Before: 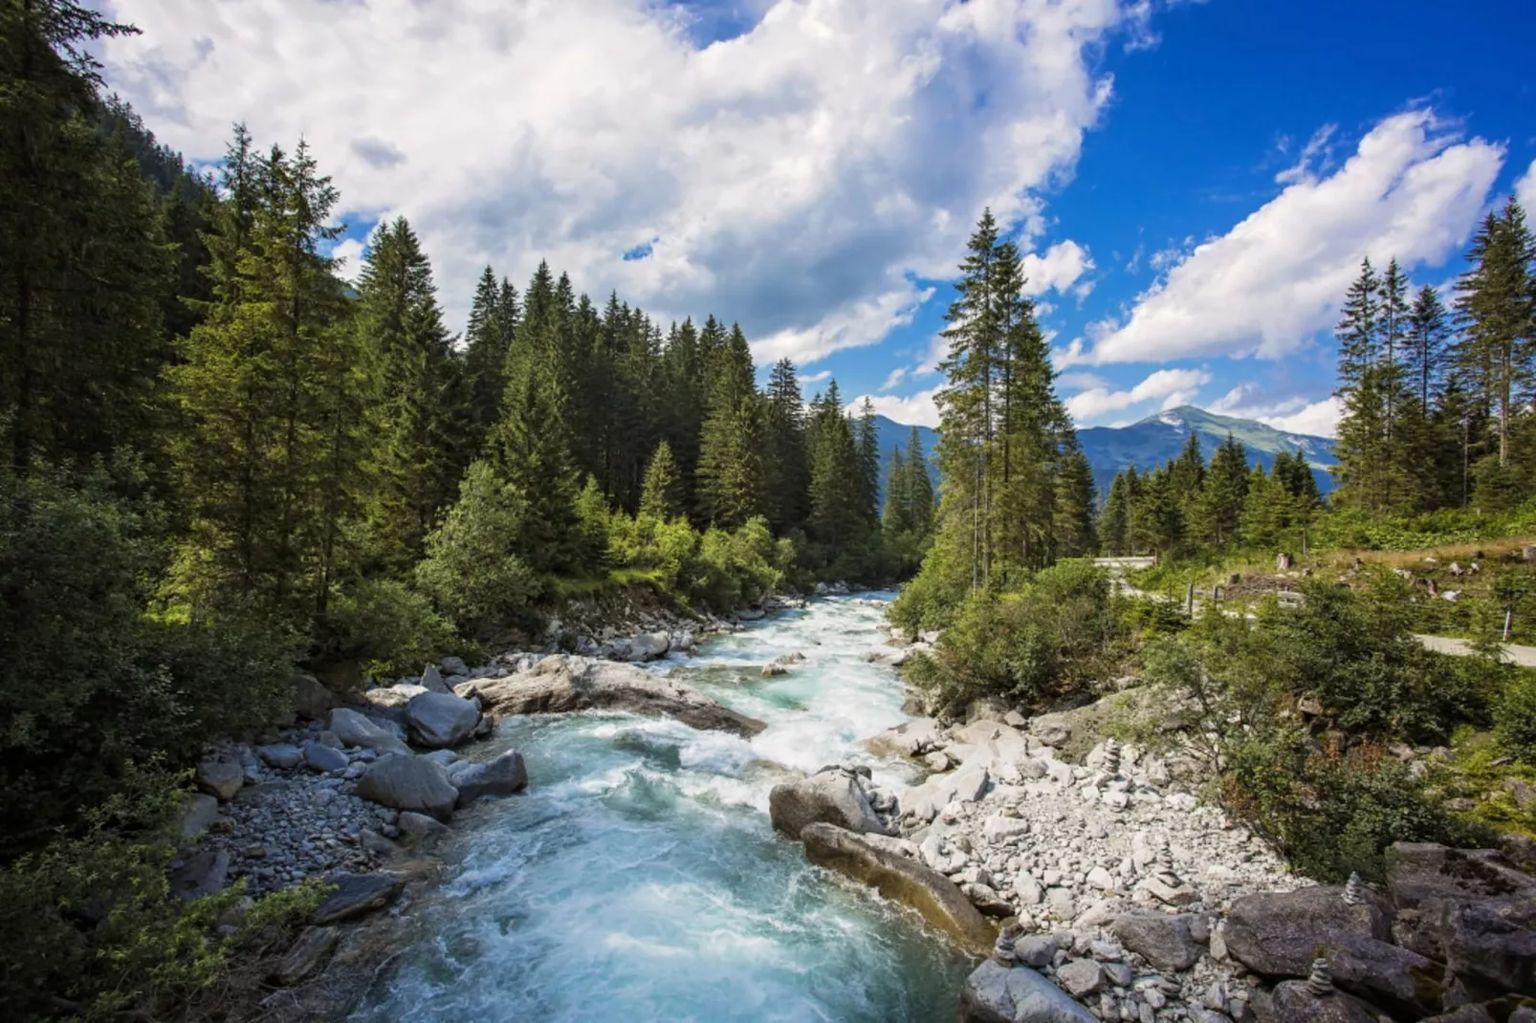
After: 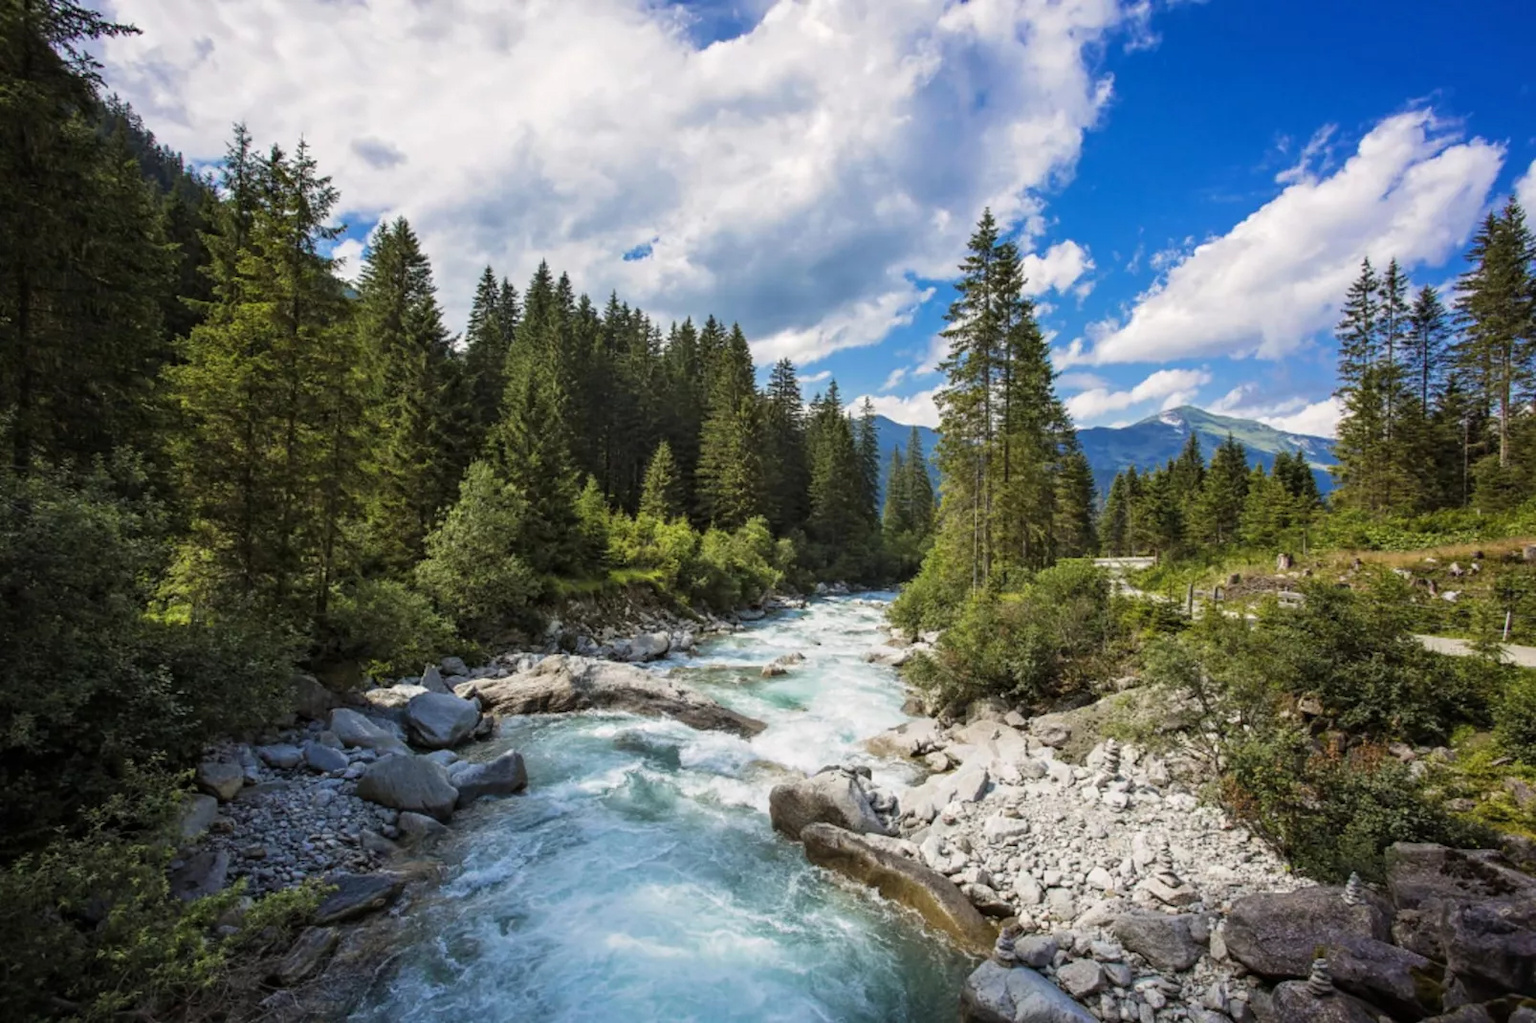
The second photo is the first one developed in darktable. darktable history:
shadows and highlights: radius 336.09, shadows 28.54, soften with gaussian
